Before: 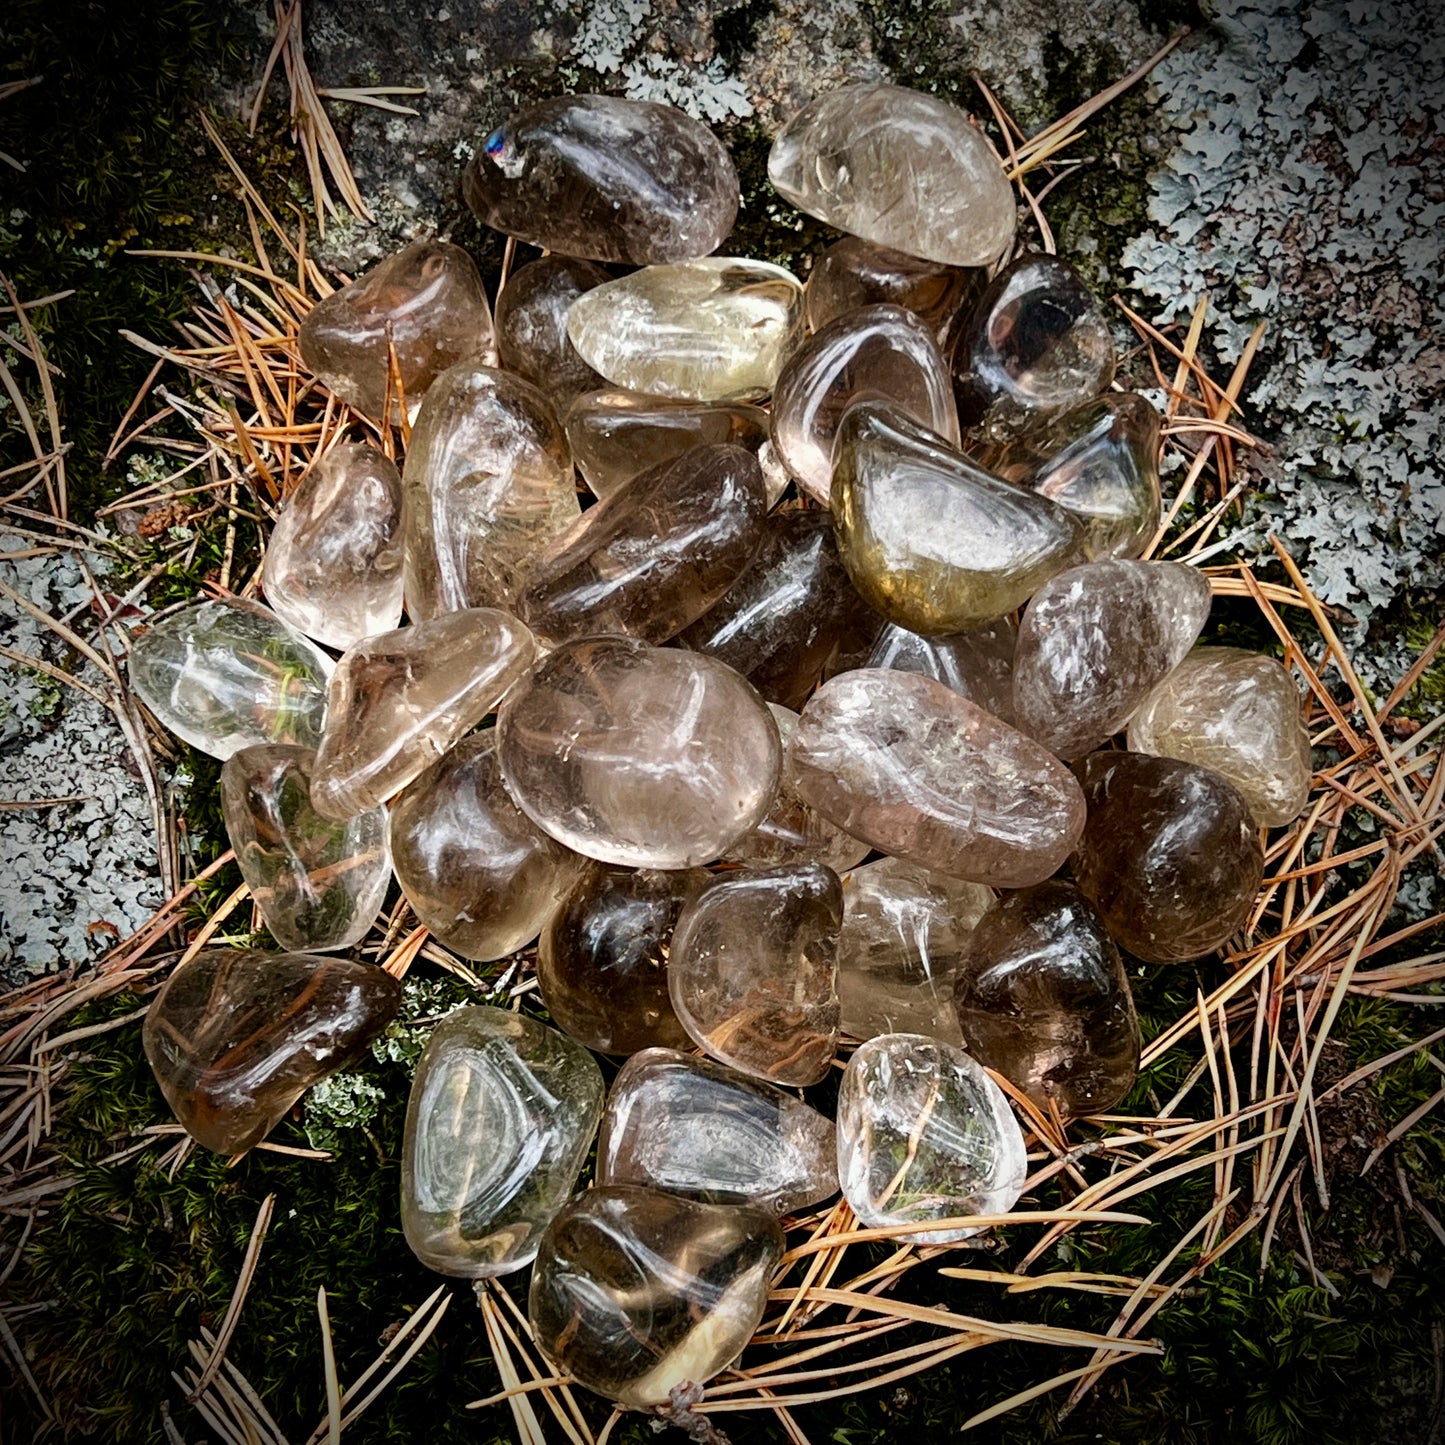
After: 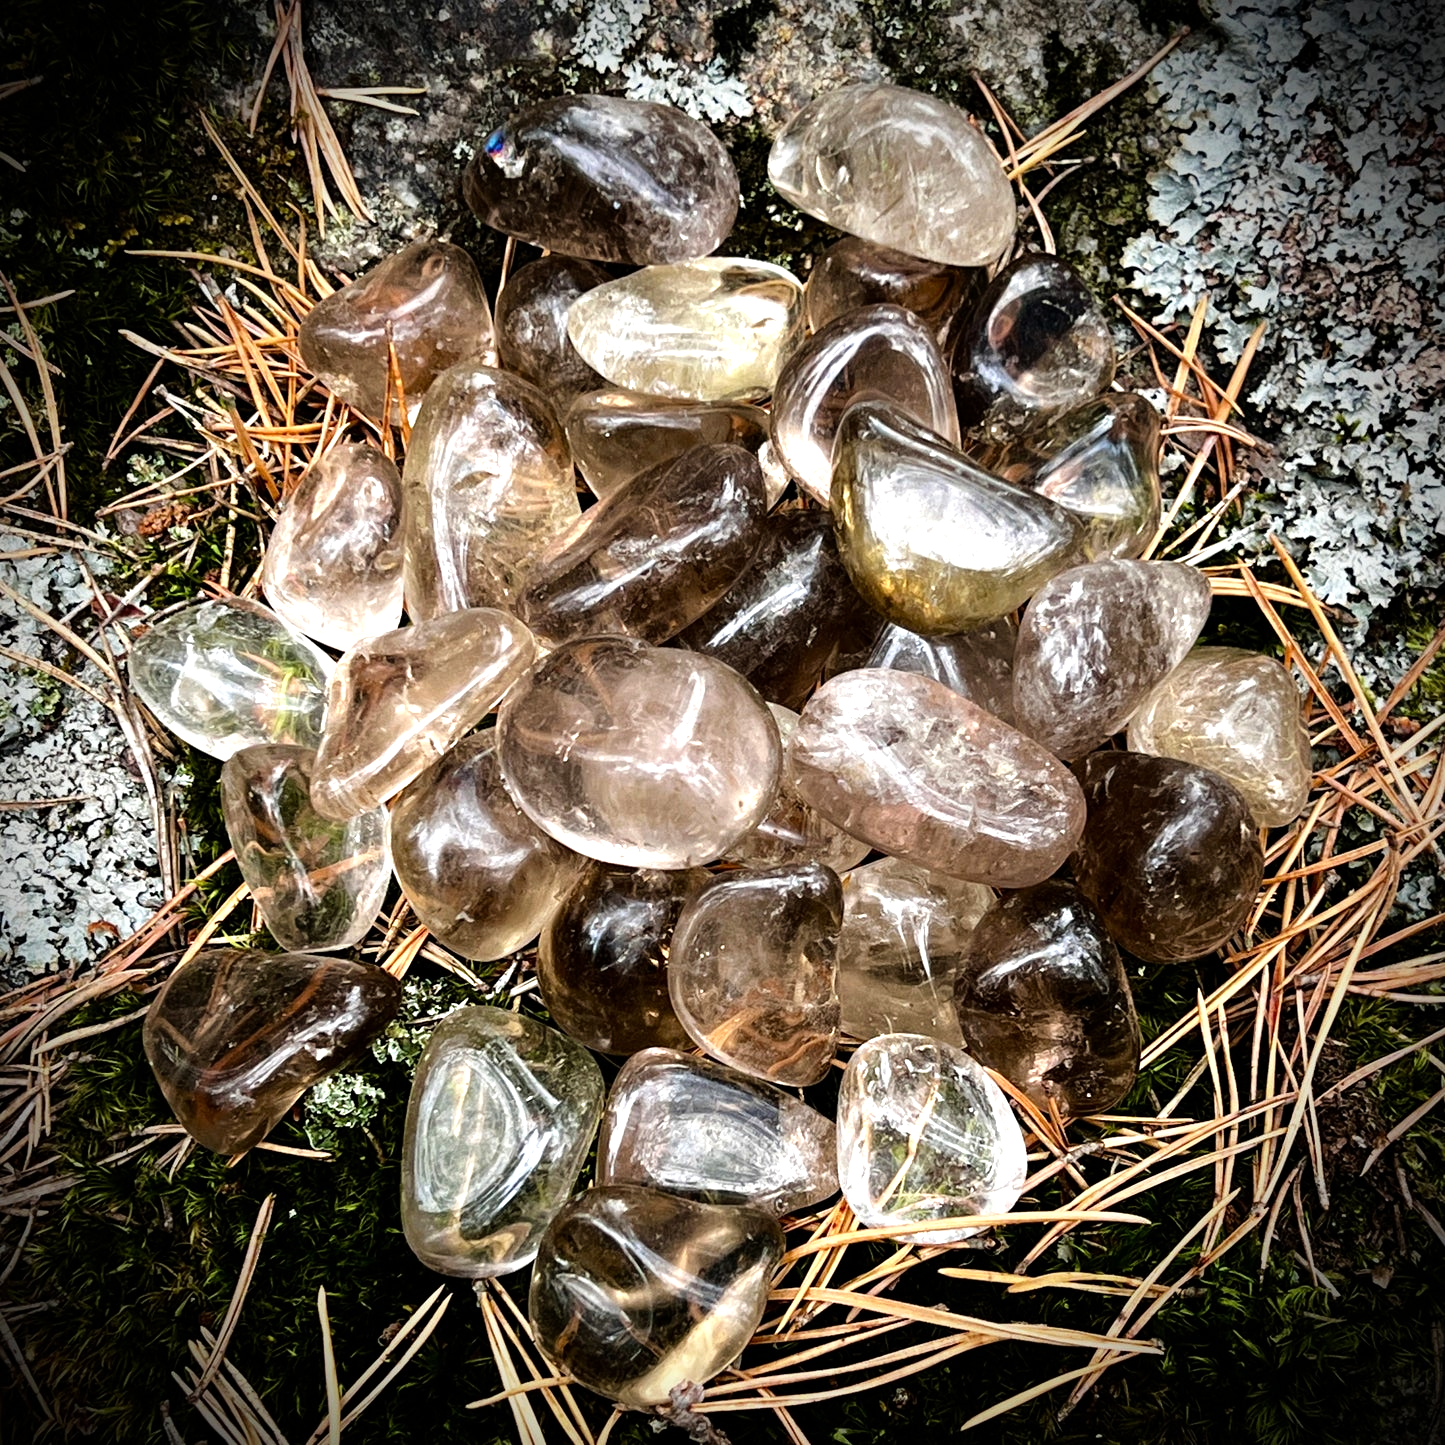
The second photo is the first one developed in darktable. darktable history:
tone equalizer: -8 EV -0.76 EV, -7 EV -0.698 EV, -6 EV -0.573 EV, -5 EV -0.418 EV, -3 EV 0.399 EV, -2 EV 0.6 EV, -1 EV 0.686 EV, +0 EV 0.724 EV
